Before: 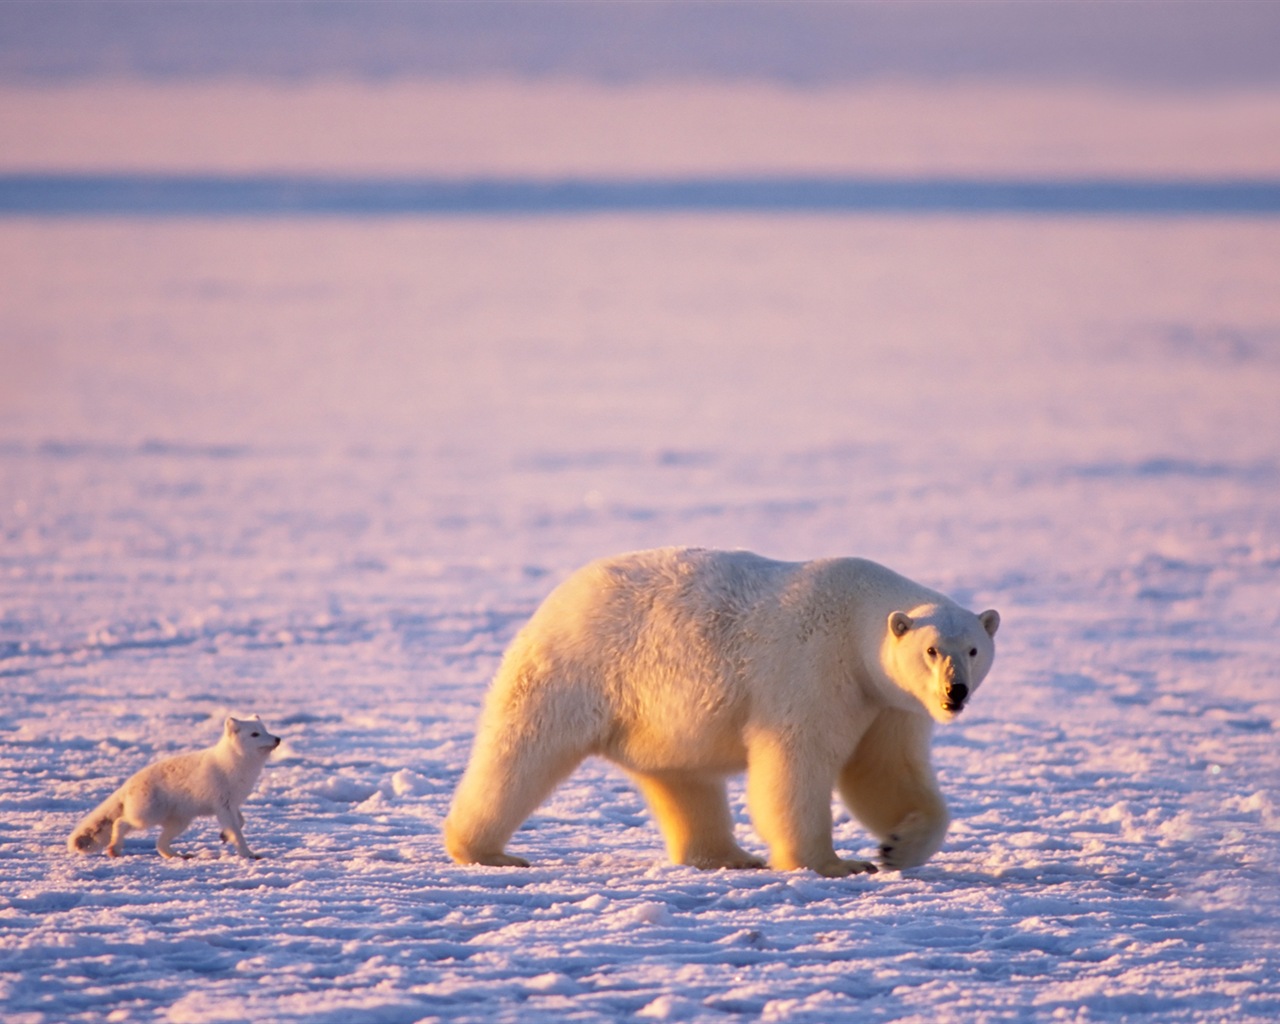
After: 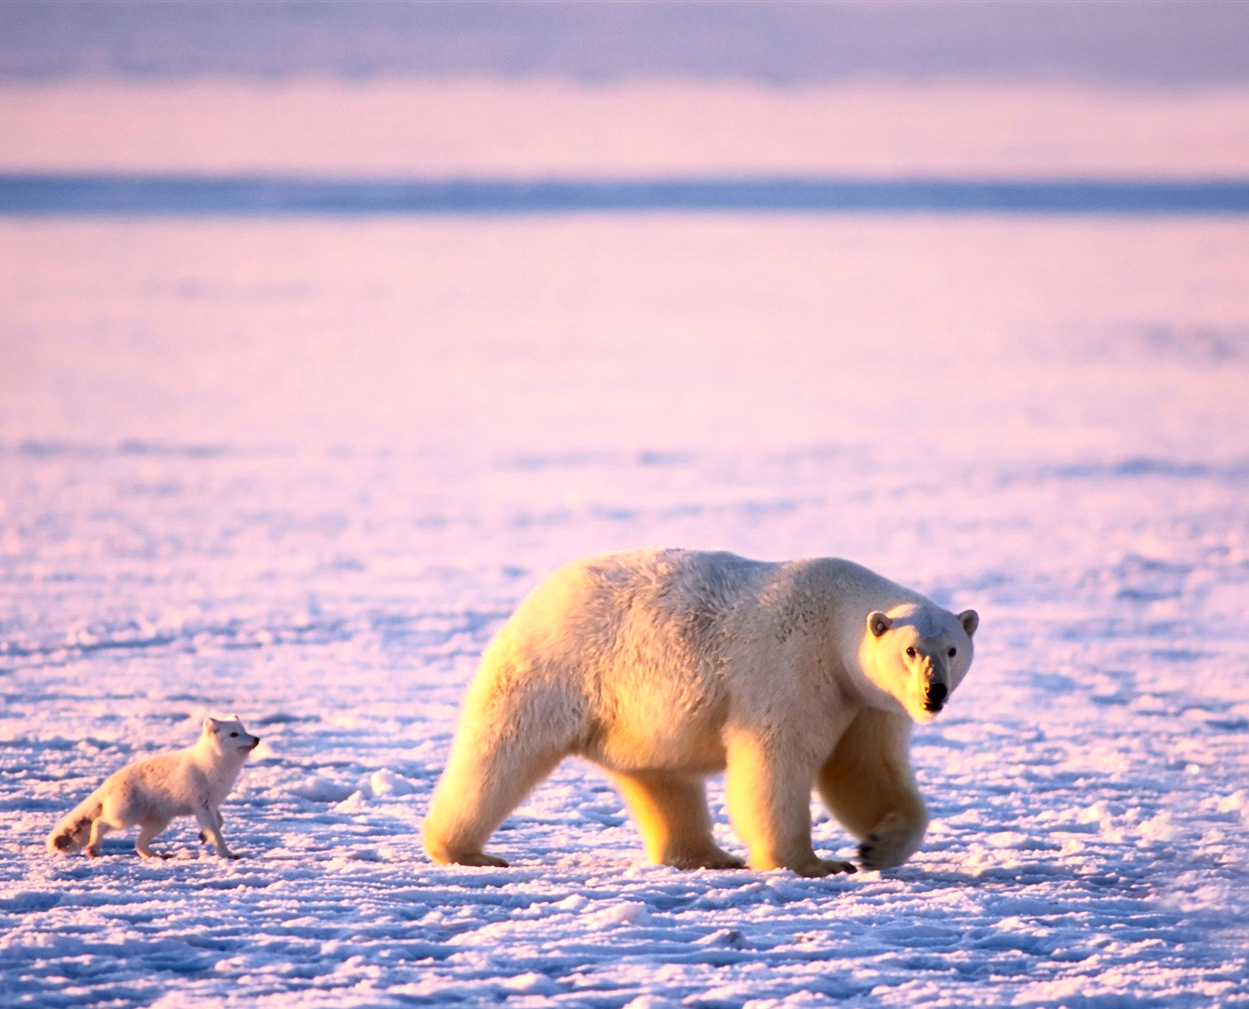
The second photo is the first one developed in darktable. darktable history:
contrast brightness saturation: contrast 0.199, brightness -0.101, saturation 0.097
tone equalizer: -8 EV -0.387 EV, -7 EV -0.425 EV, -6 EV -0.338 EV, -5 EV -0.247 EV, -3 EV 0.192 EV, -2 EV 0.361 EV, -1 EV 0.411 EV, +0 EV 0.418 EV, mask exposure compensation -0.506 EV
crop and rotate: left 1.664%, right 0.716%, bottom 1.389%
